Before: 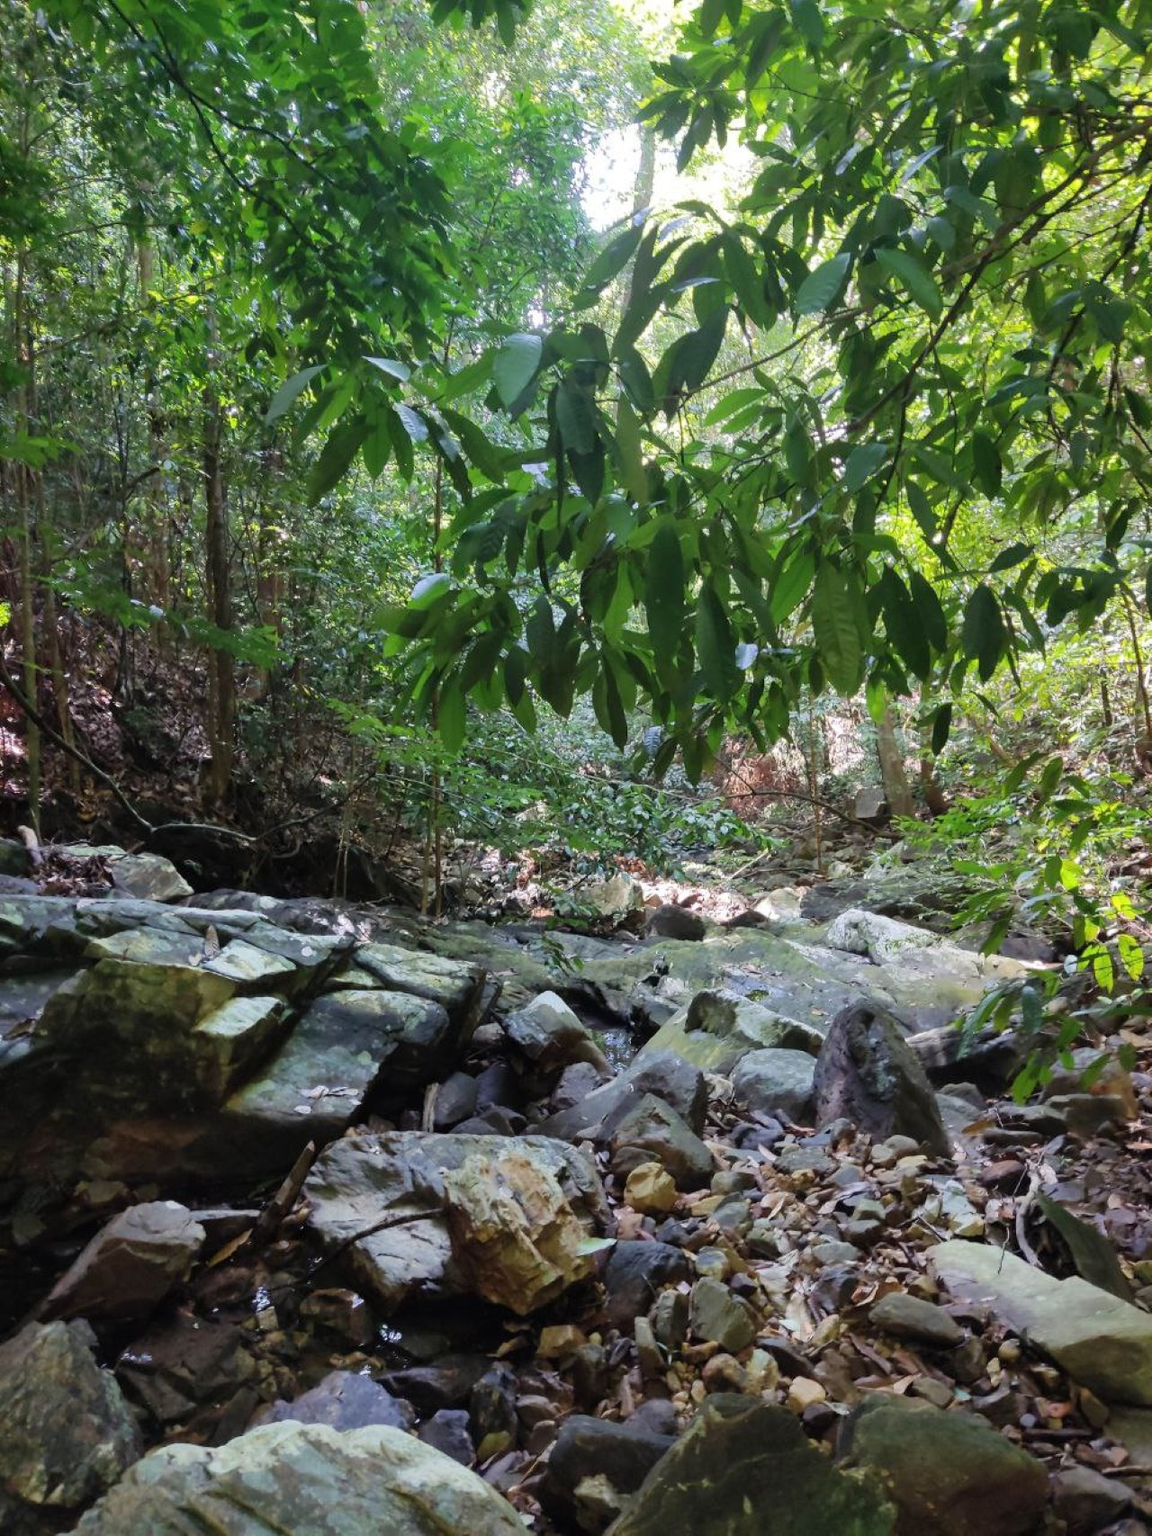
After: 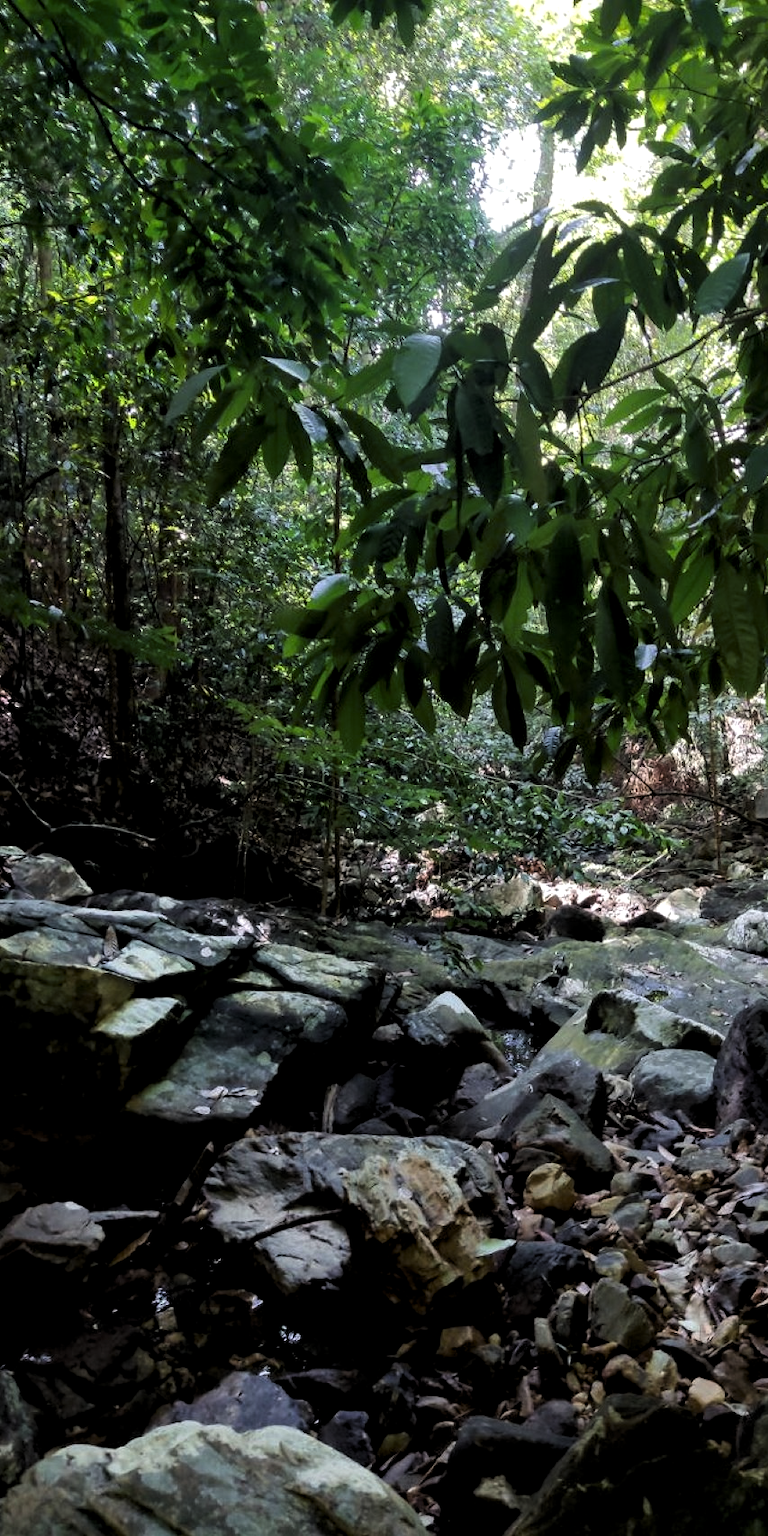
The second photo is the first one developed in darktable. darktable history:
color balance: input saturation 99%
crop and rotate: left 8.786%, right 24.548%
exposure: black level correction 0.012, compensate highlight preservation false
levels: levels [0.101, 0.578, 0.953]
